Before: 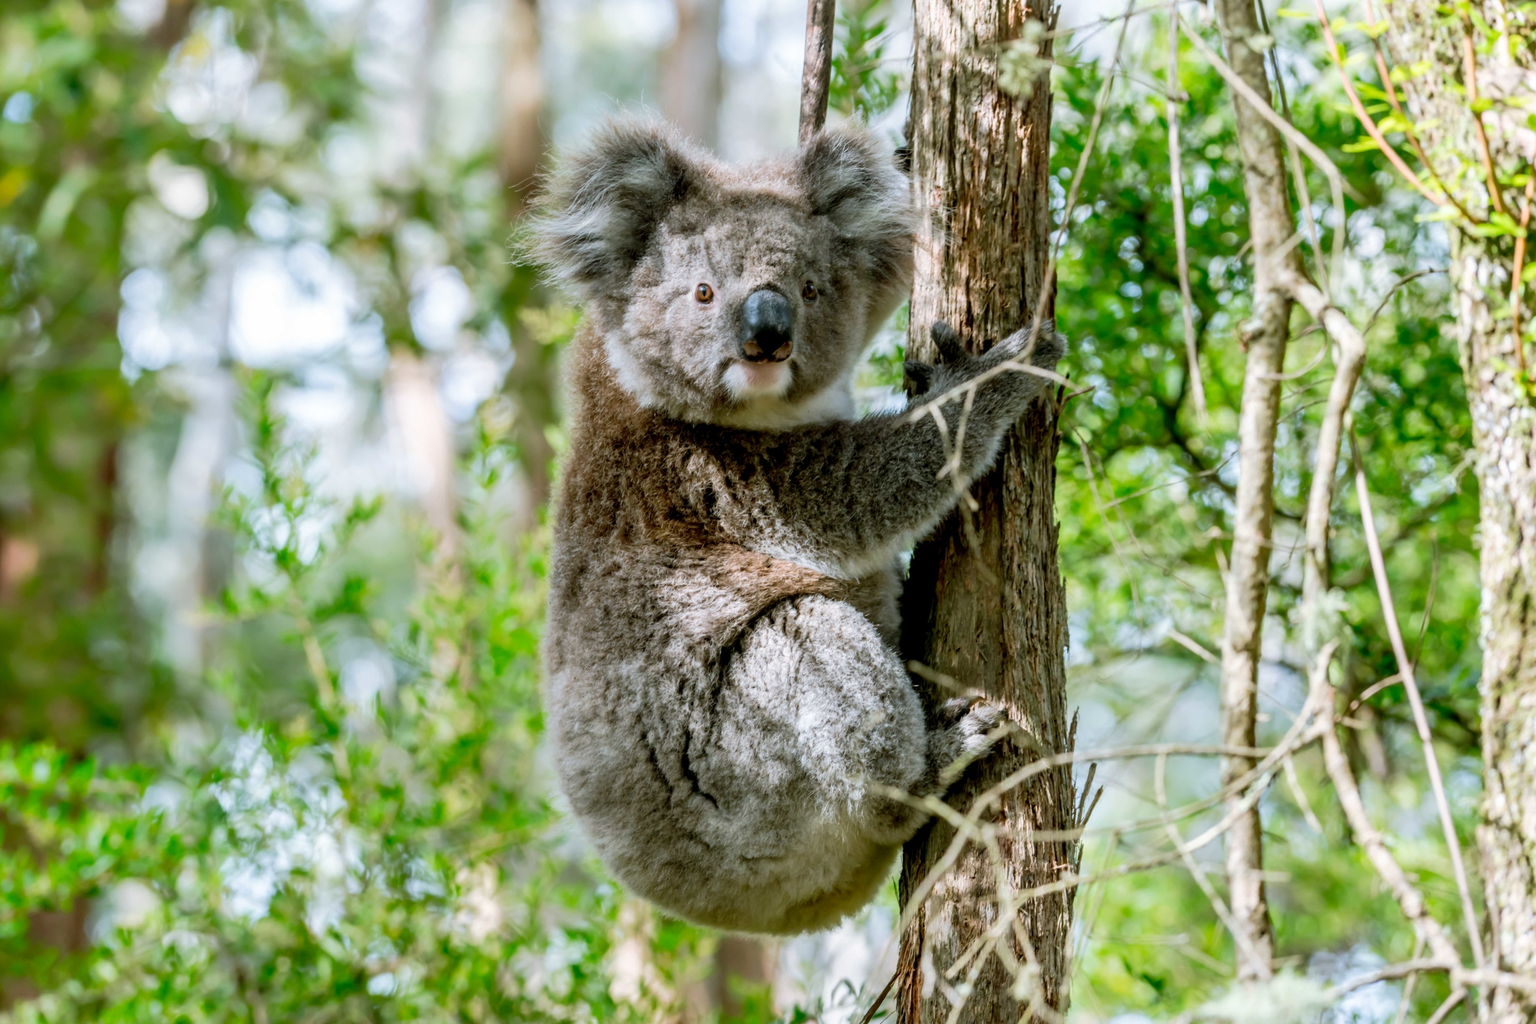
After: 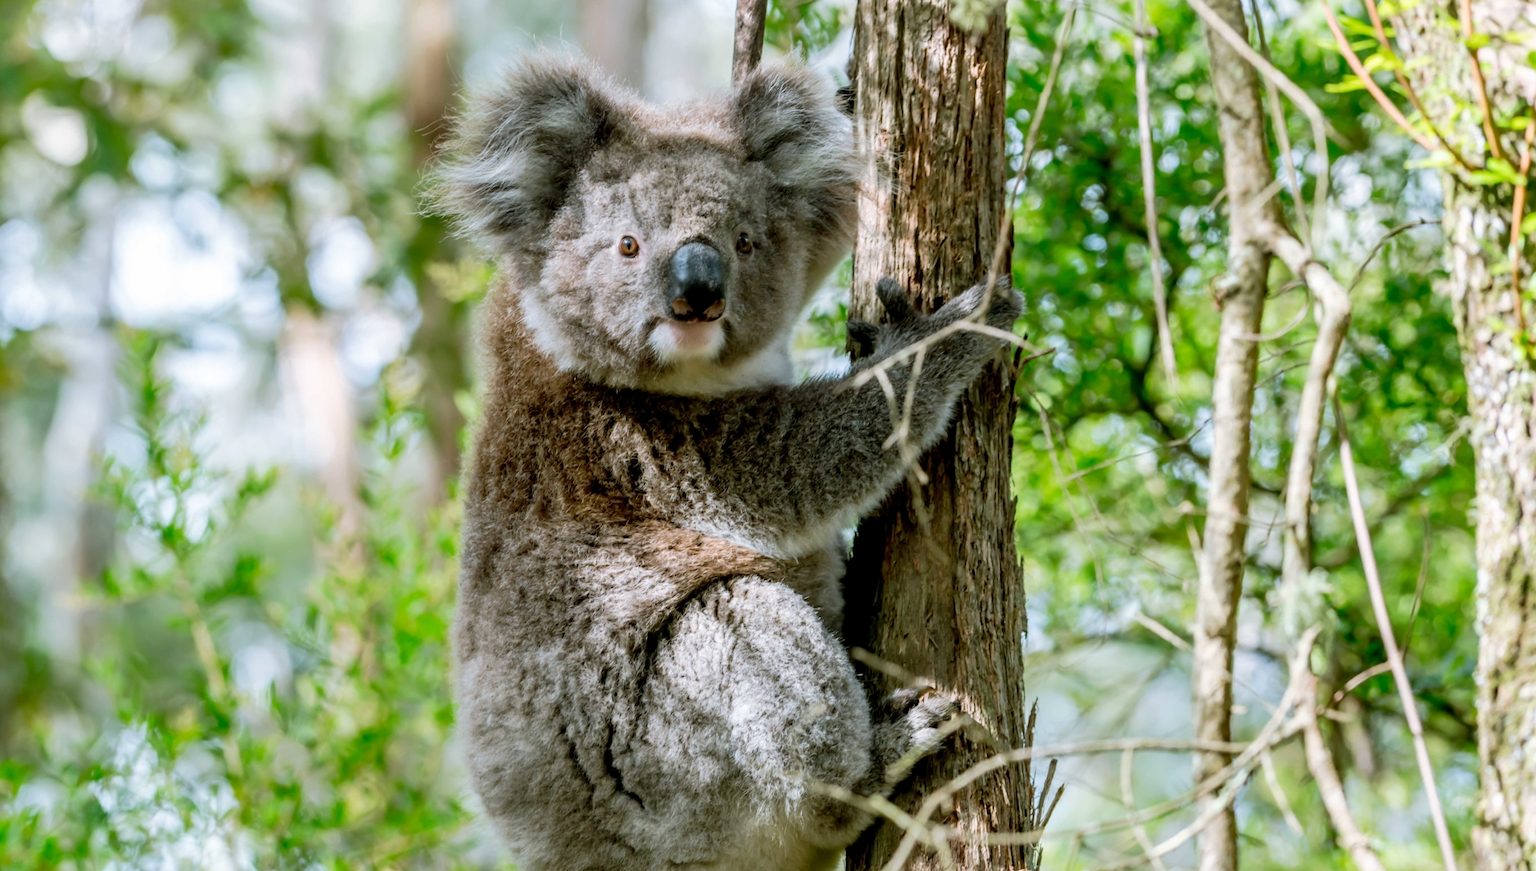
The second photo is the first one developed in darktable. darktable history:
crop: left 8.393%, top 6.616%, bottom 15.375%
